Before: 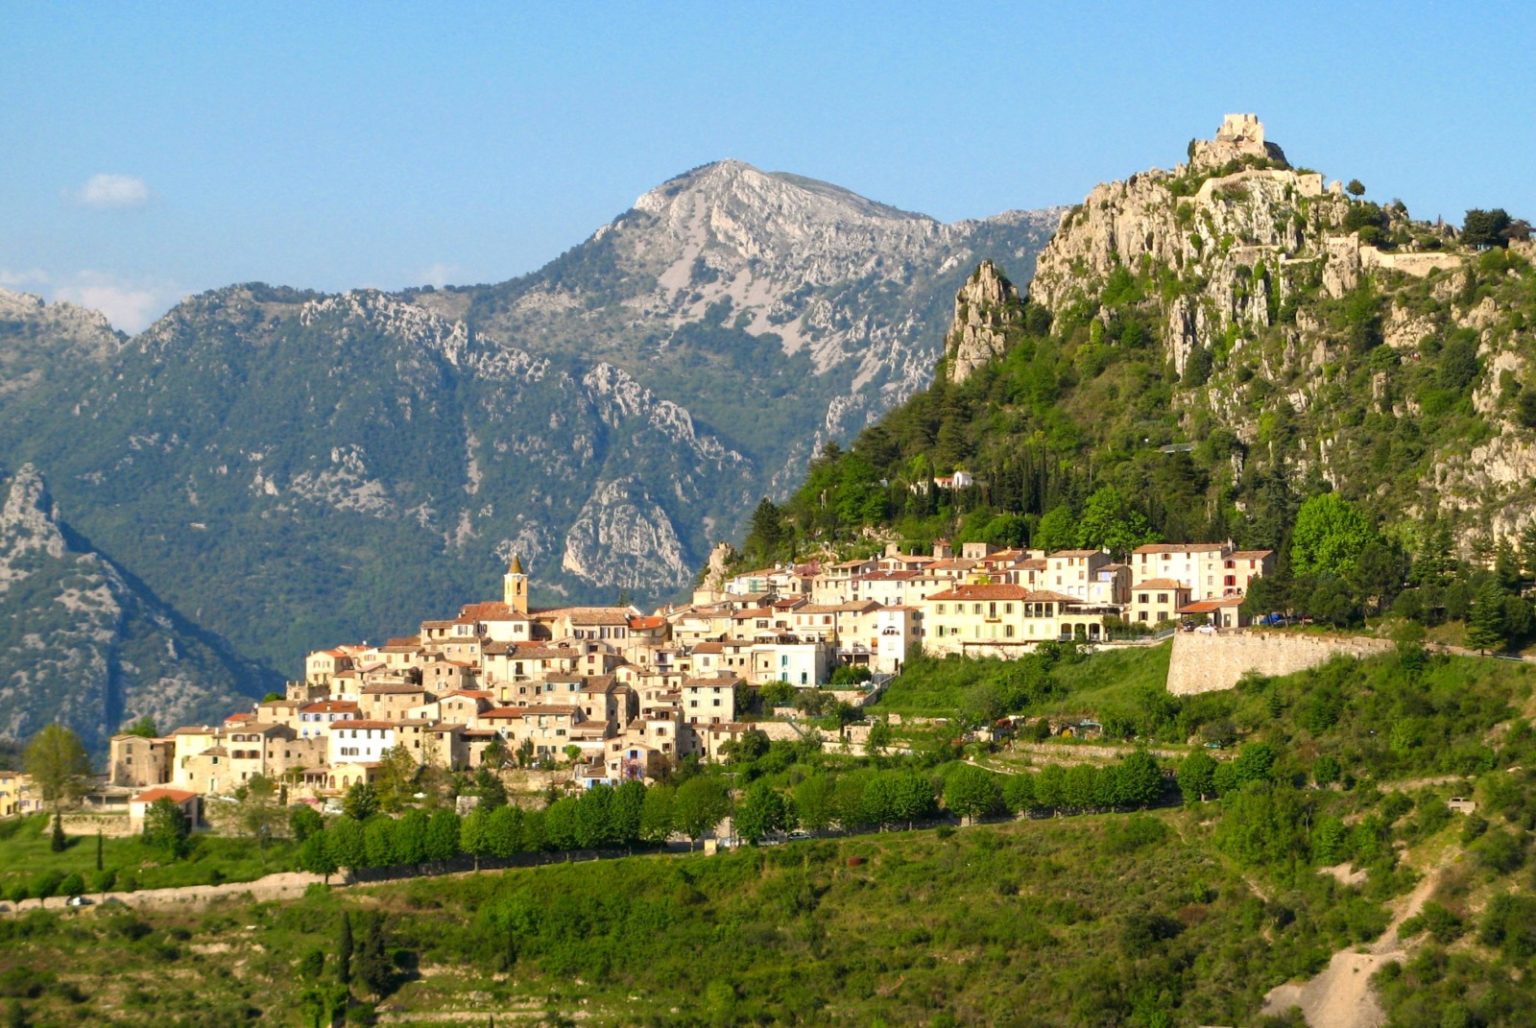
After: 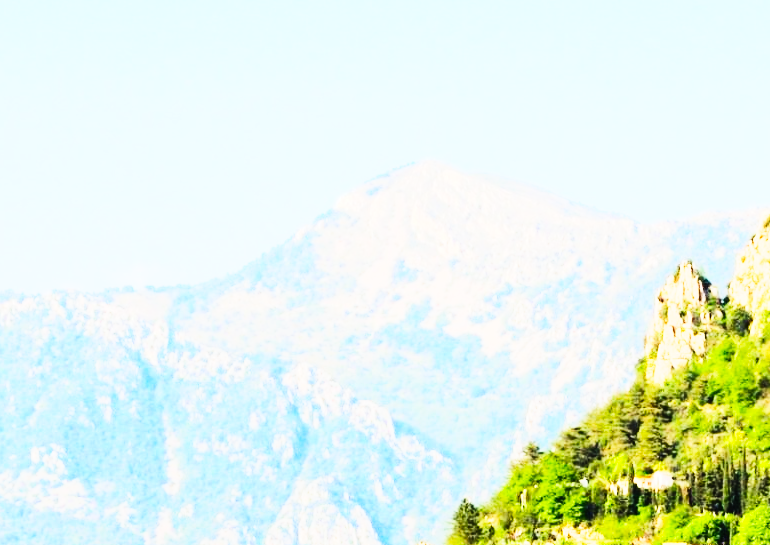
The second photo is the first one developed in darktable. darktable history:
base curve: curves: ch0 [(0, 0) (0, 0.001) (0.001, 0.001) (0.004, 0.002) (0.007, 0.004) (0.015, 0.013) (0.033, 0.045) (0.052, 0.096) (0.075, 0.17) (0.099, 0.241) (0.163, 0.42) (0.219, 0.55) (0.259, 0.616) (0.327, 0.722) (0.365, 0.765) (0.522, 0.873) (0.547, 0.881) (0.689, 0.919) (0.826, 0.952) (1, 1)], preserve colors none
contrast brightness saturation: contrast 0.2, brightness 0.155, saturation 0.22
crop: left 19.575%, right 30.231%, bottom 46.96%
tone equalizer: -7 EV 0.154 EV, -6 EV 0.578 EV, -5 EV 1.12 EV, -4 EV 1.34 EV, -3 EV 1.16 EV, -2 EV 0.6 EV, -1 EV 0.163 EV, edges refinement/feathering 500, mask exposure compensation -1.57 EV, preserve details no
